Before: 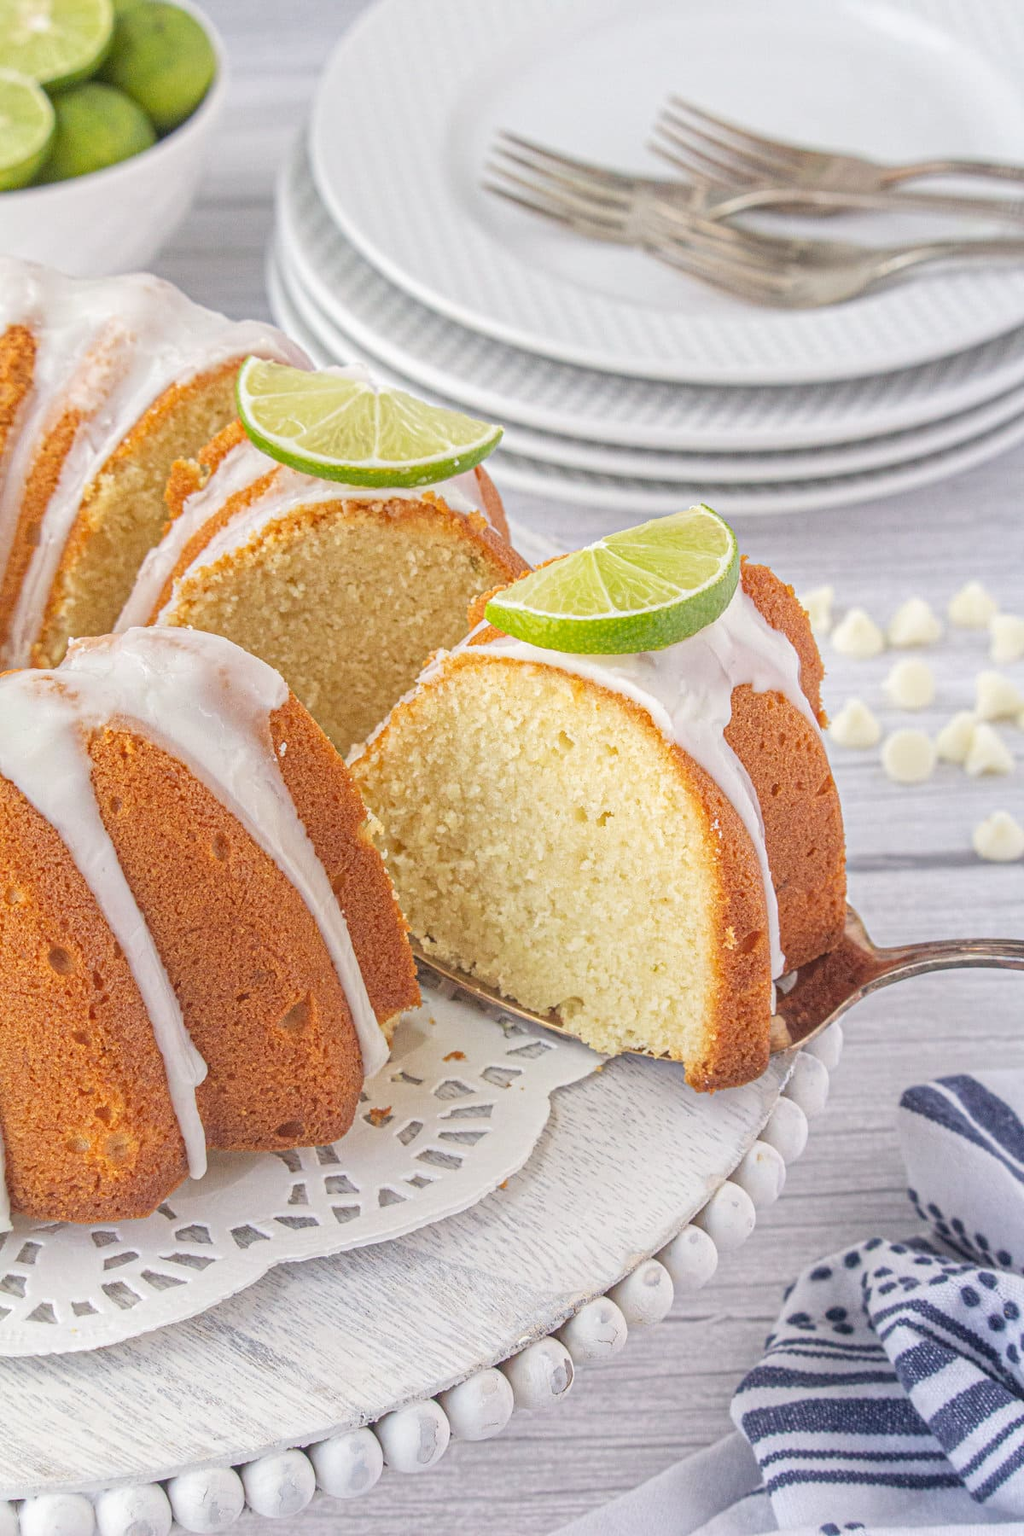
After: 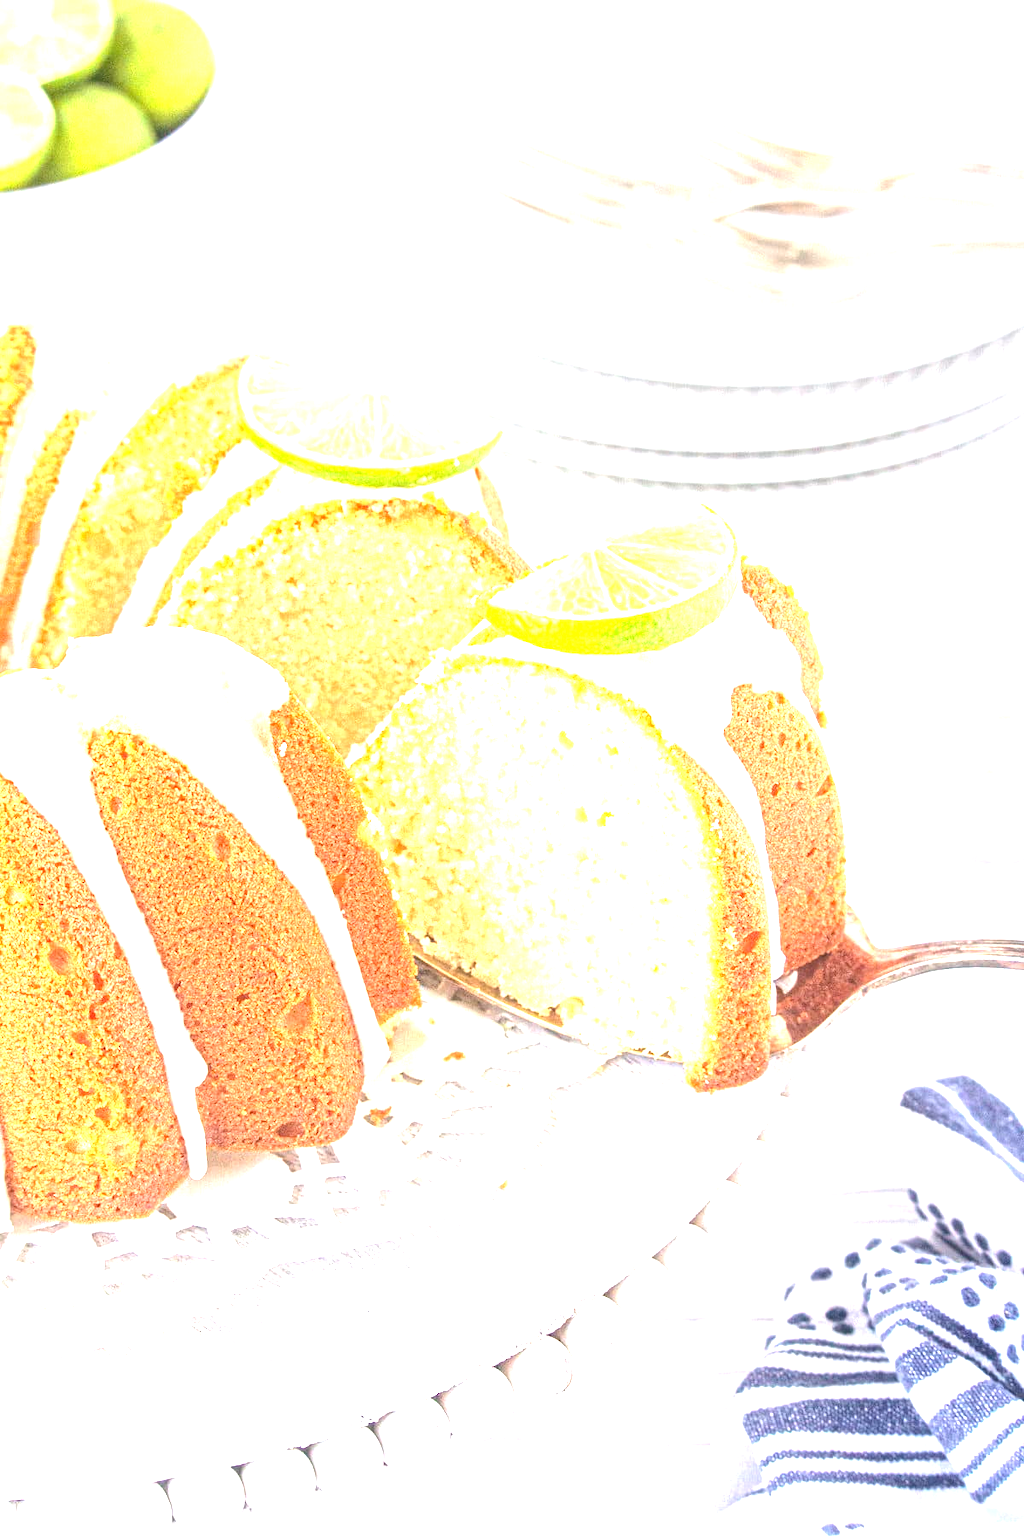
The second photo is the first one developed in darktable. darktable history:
exposure: exposure 2.01 EV, compensate exposure bias true, compensate highlight preservation false
tone equalizer: -7 EV 0.095 EV, edges refinement/feathering 500, mask exposure compensation -1.57 EV, preserve details no
